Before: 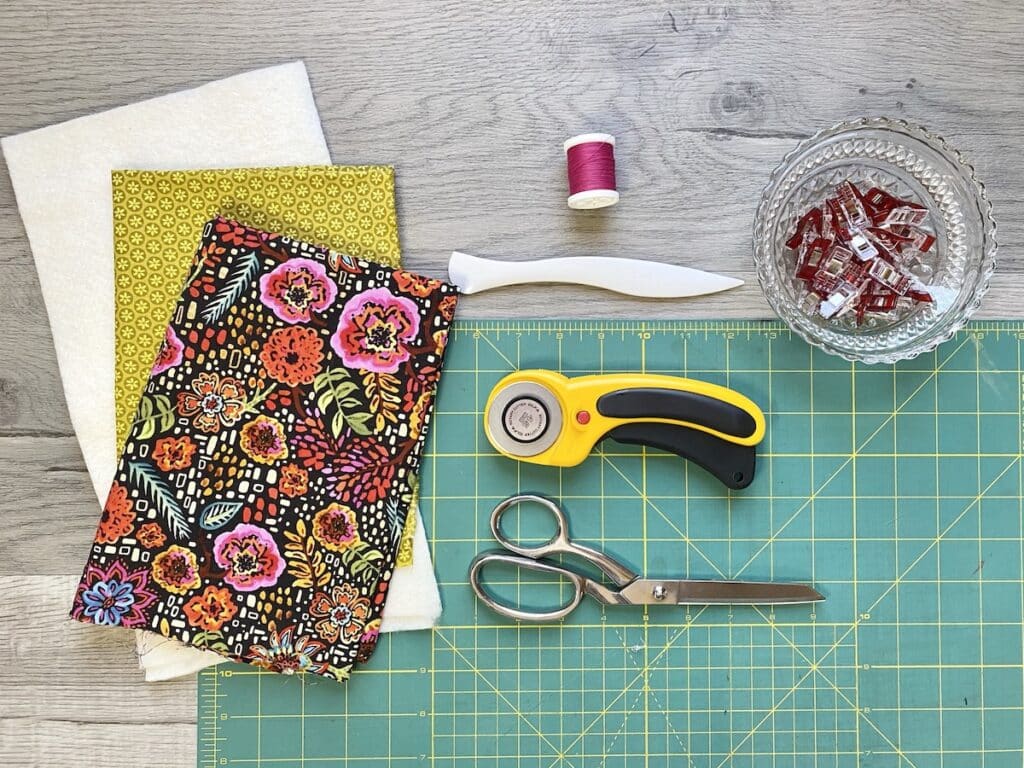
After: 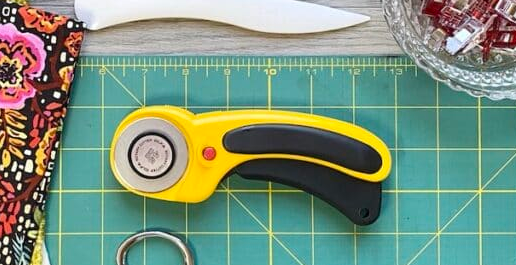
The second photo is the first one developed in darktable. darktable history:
crop: left 36.551%, top 34.386%, right 13.02%, bottom 30.995%
